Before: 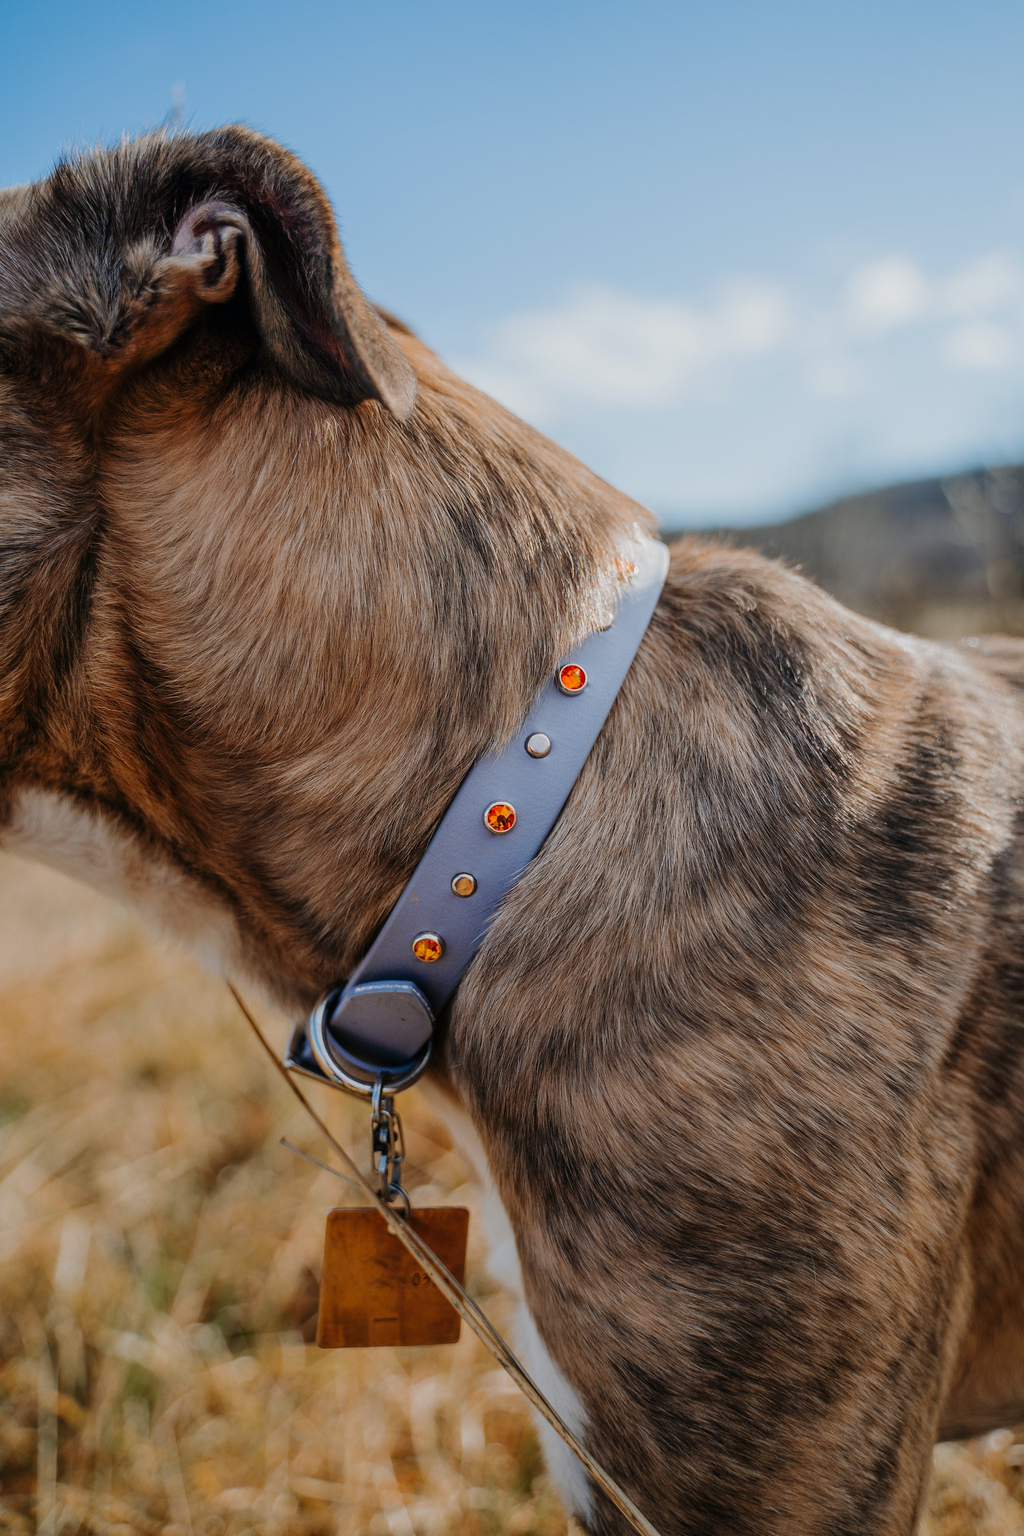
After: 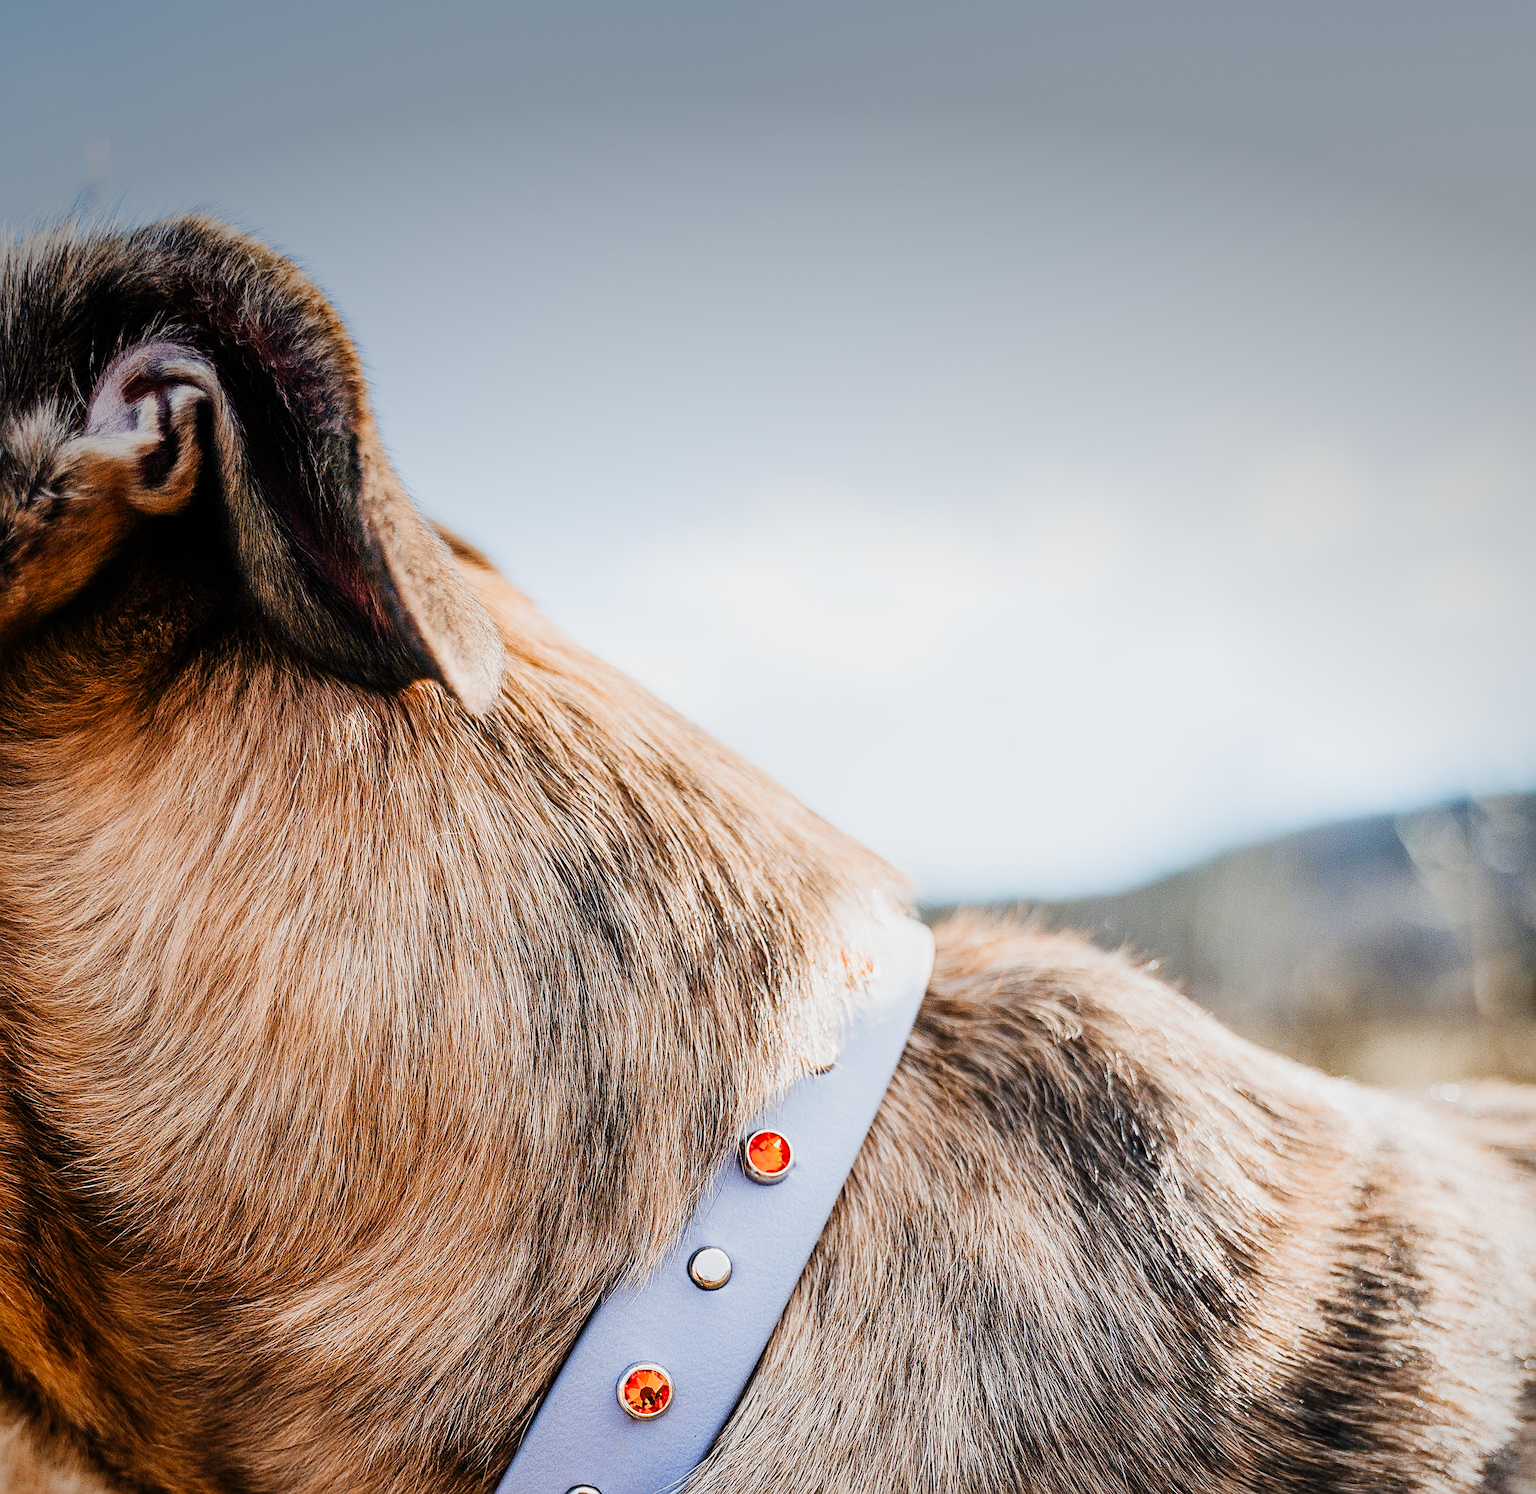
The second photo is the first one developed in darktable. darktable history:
sharpen: on, module defaults
crop and rotate: left 11.812%, bottom 42.776%
exposure: black level correction 0, exposure 1.1 EV, compensate exposure bias true, compensate highlight preservation false
sigmoid: contrast 1.54, target black 0
vignetting: fall-off start 97.52%, fall-off radius 100%, brightness -0.574, saturation 0, center (-0.027, 0.404), width/height ratio 1.368, unbound false
